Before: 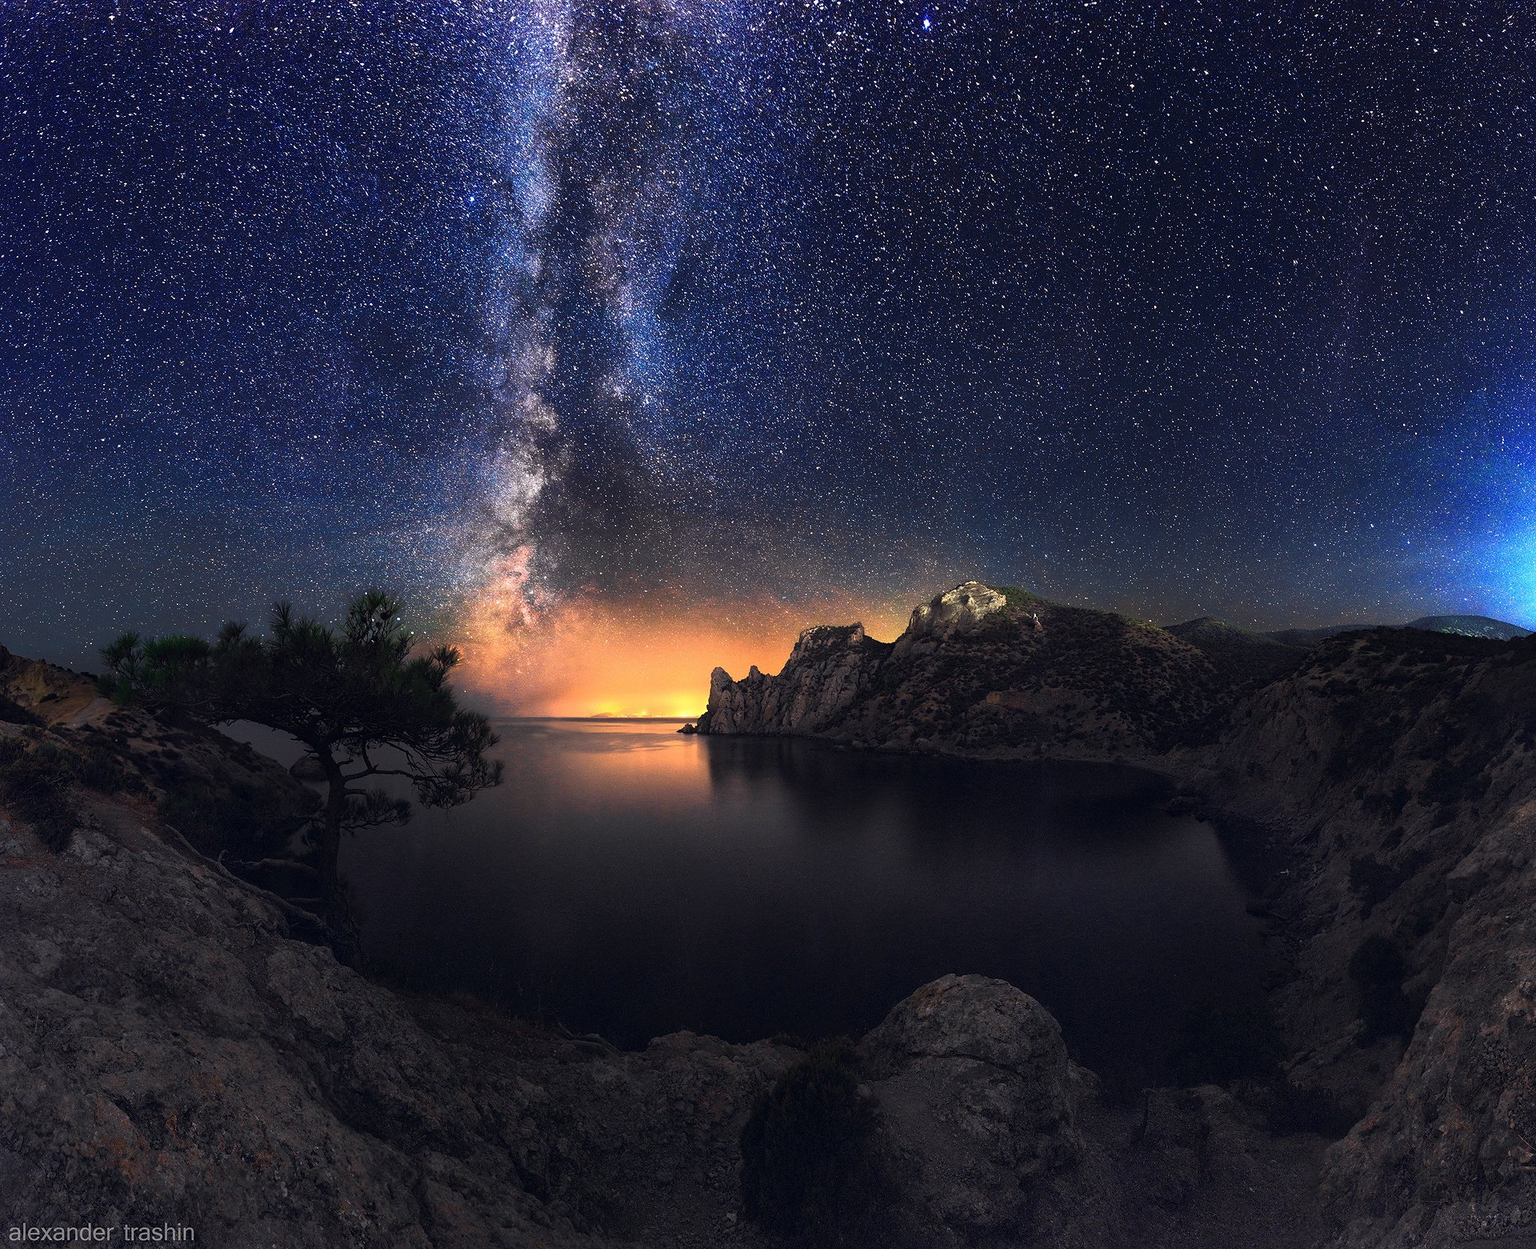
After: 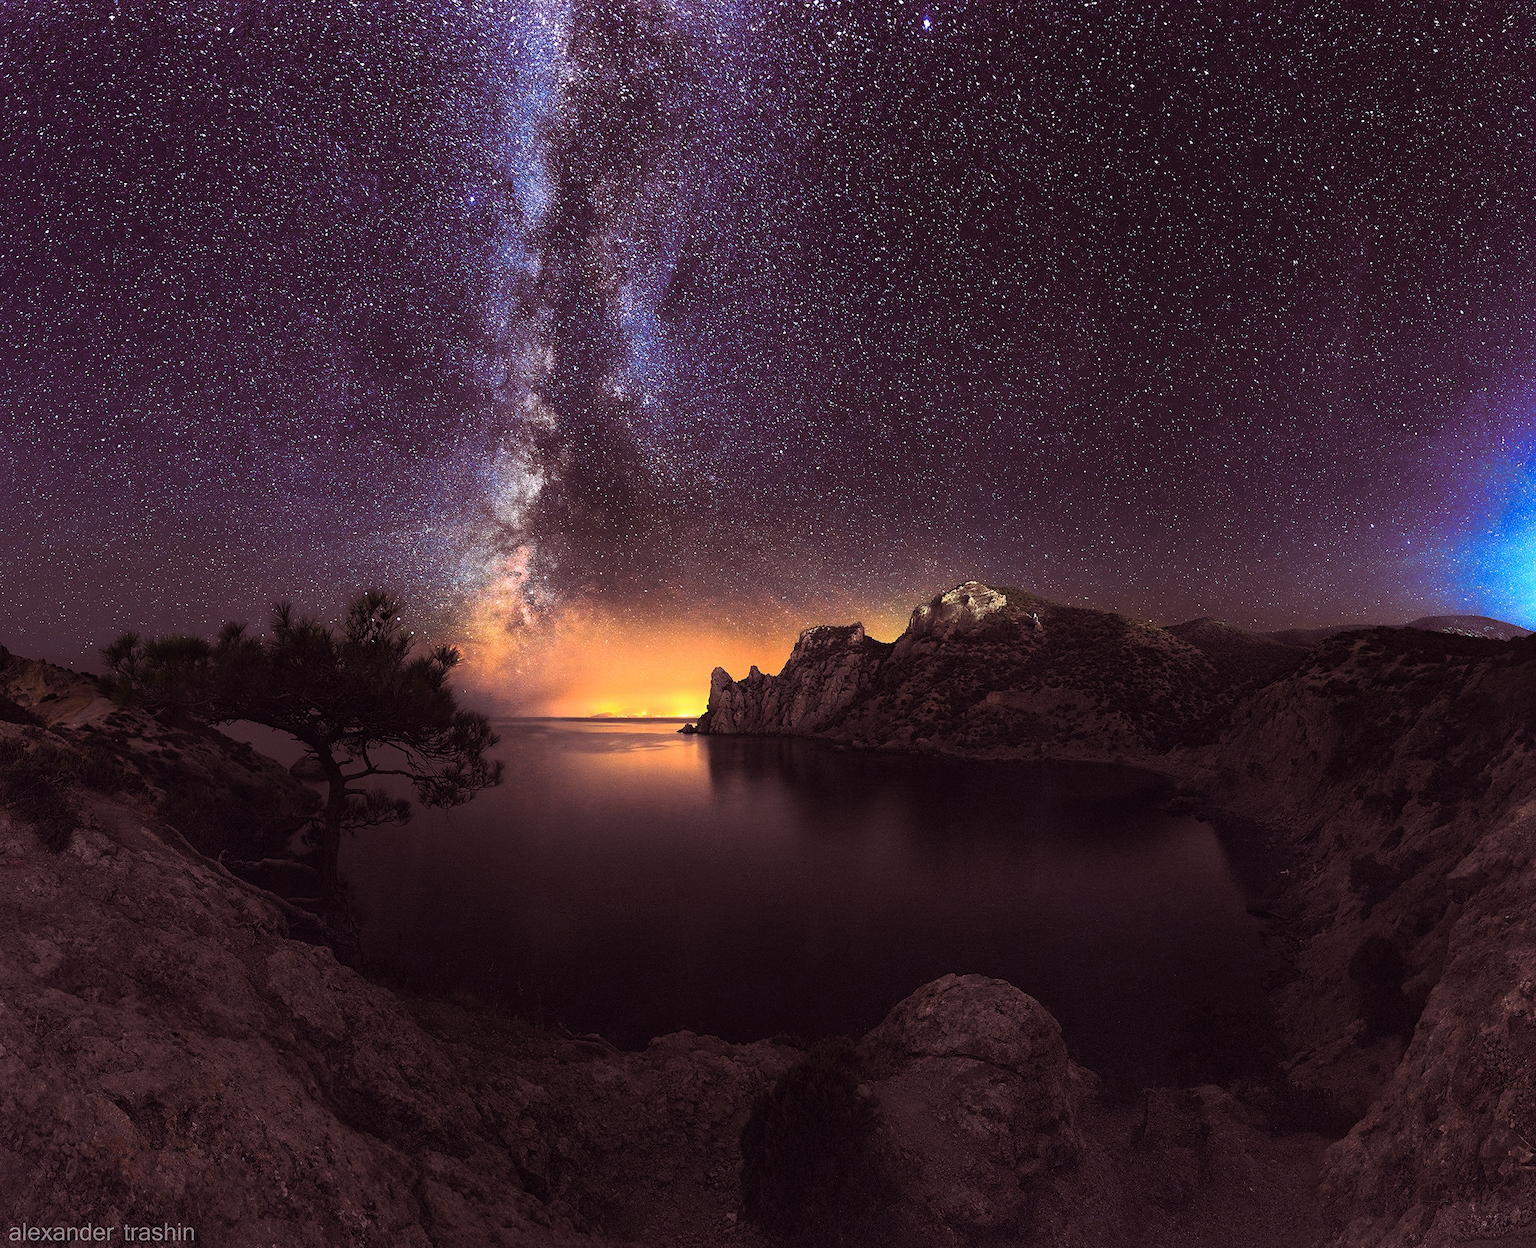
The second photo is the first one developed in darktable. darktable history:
vibrance: on, module defaults
tone equalizer: on, module defaults
split-toning: highlights › hue 298.8°, highlights › saturation 0.73, compress 41.76%
